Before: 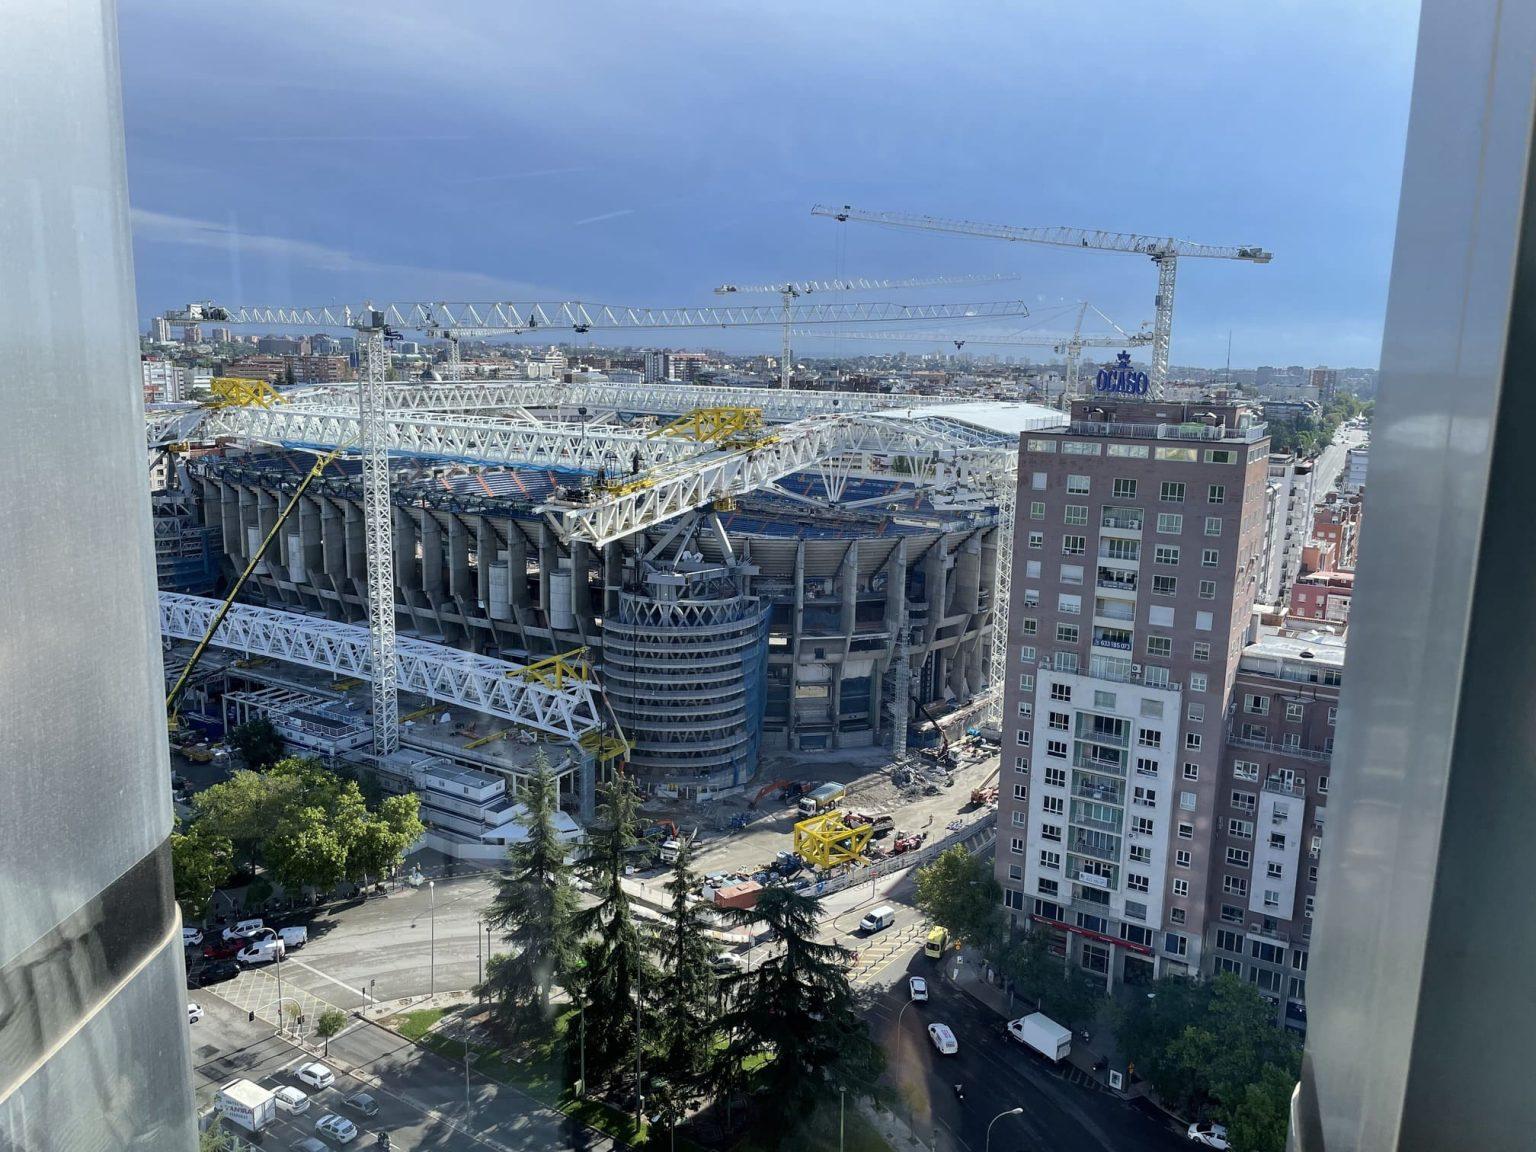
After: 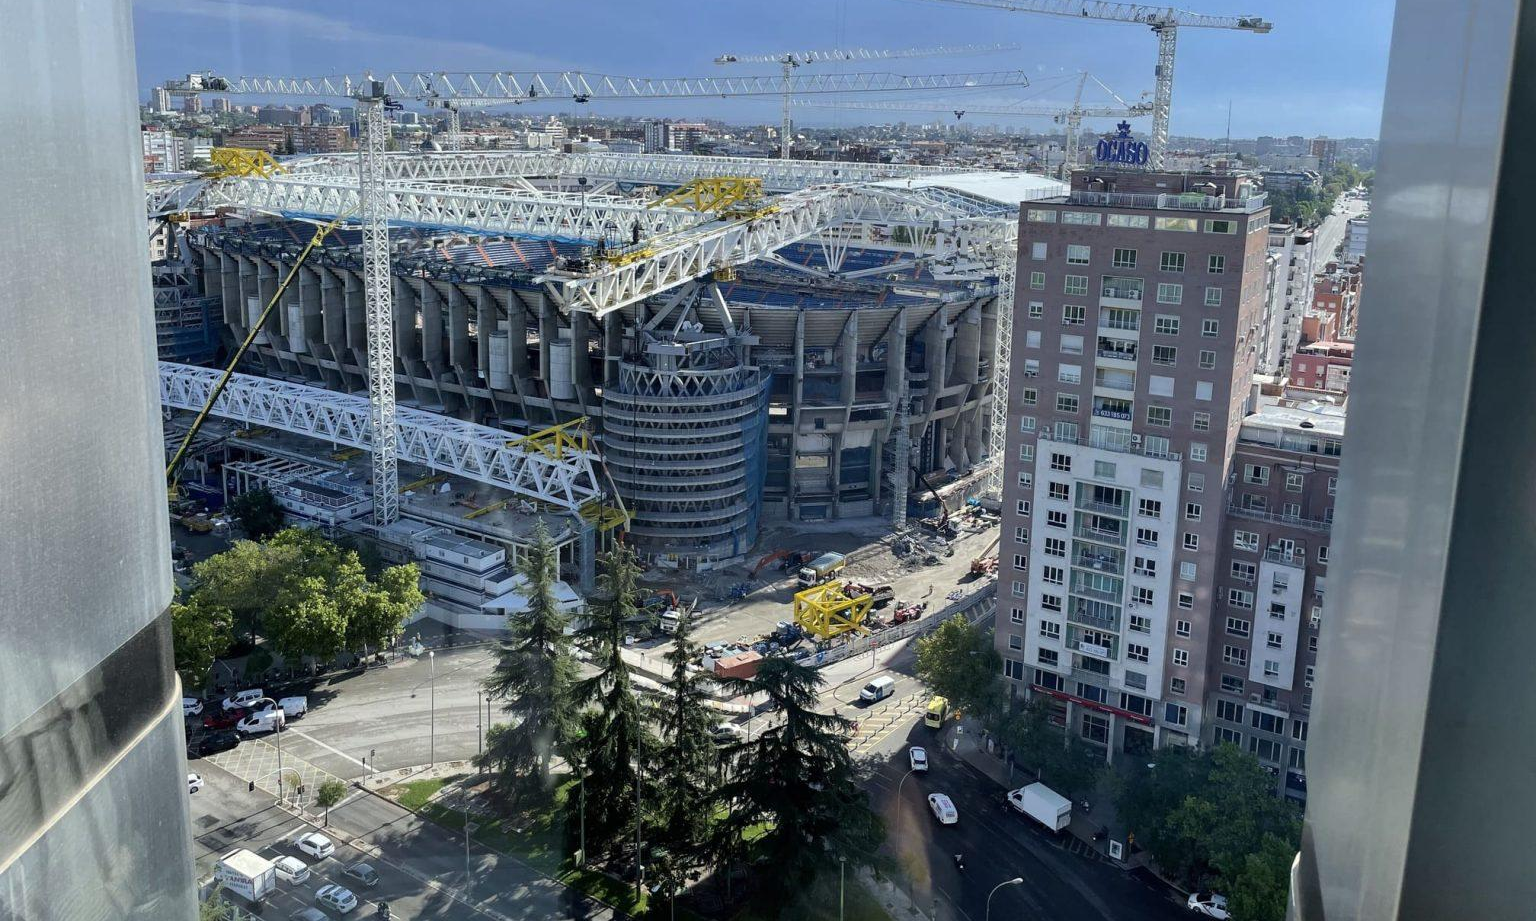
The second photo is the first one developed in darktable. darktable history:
white balance: emerald 1
crop and rotate: top 19.998%
